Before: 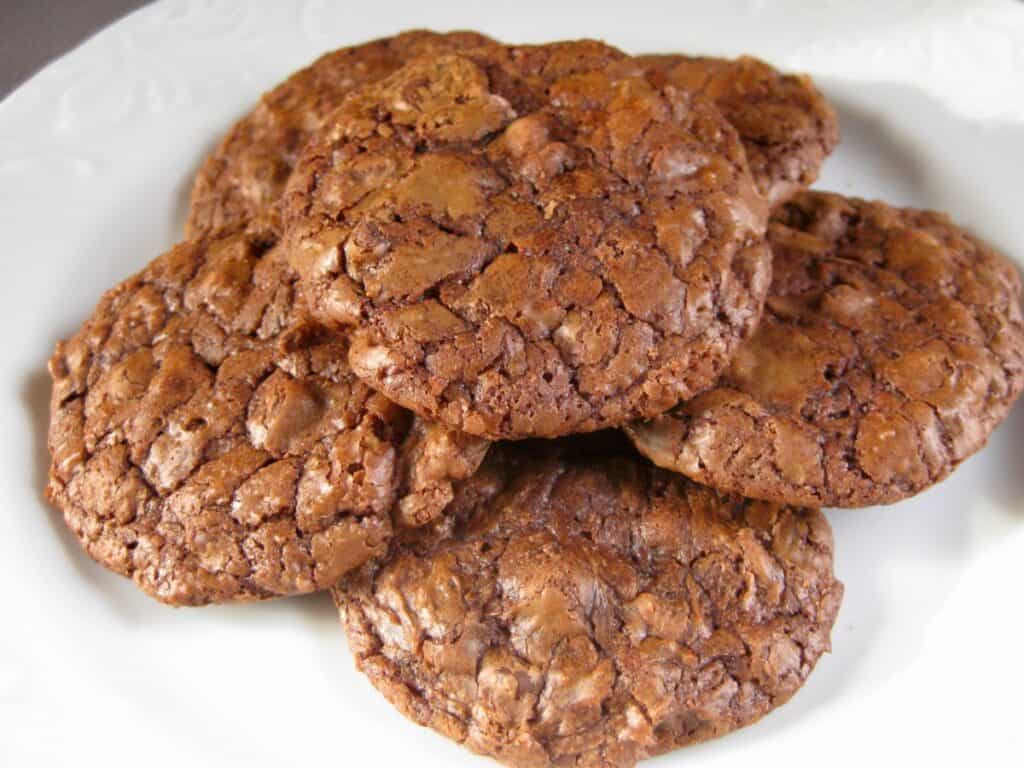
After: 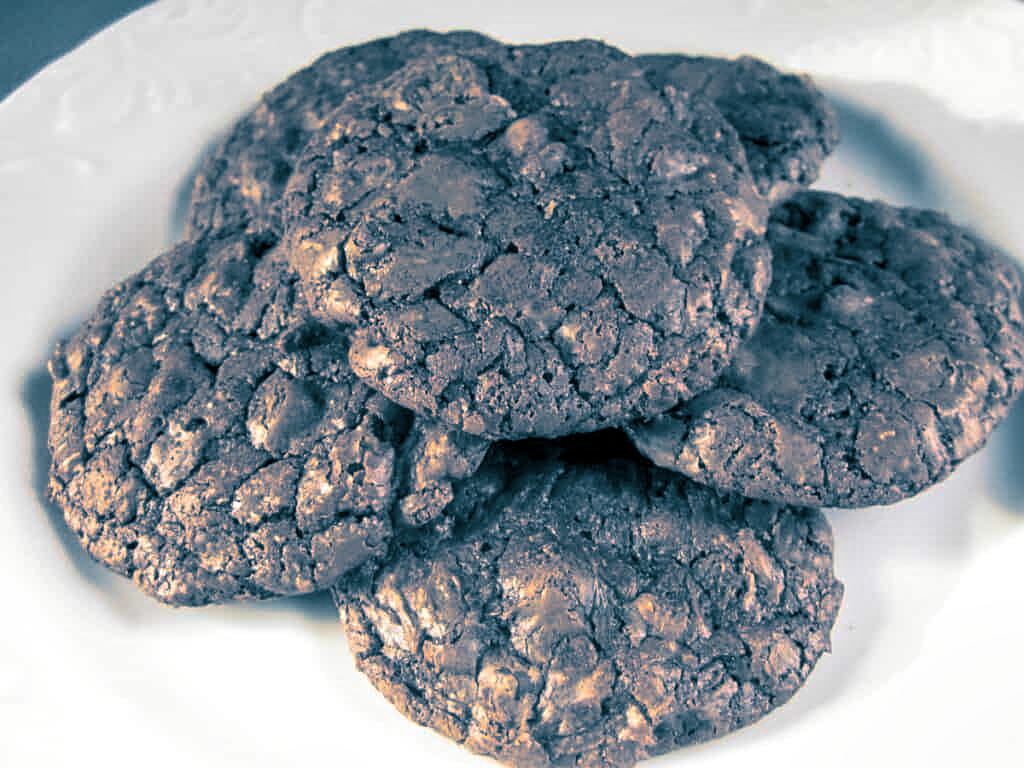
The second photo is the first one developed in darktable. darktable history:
sharpen: on, module defaults
color balance: output saturation 110%
local contrast: on, module defaults
split-toning: shadows › hue 212.4°, balance -70
